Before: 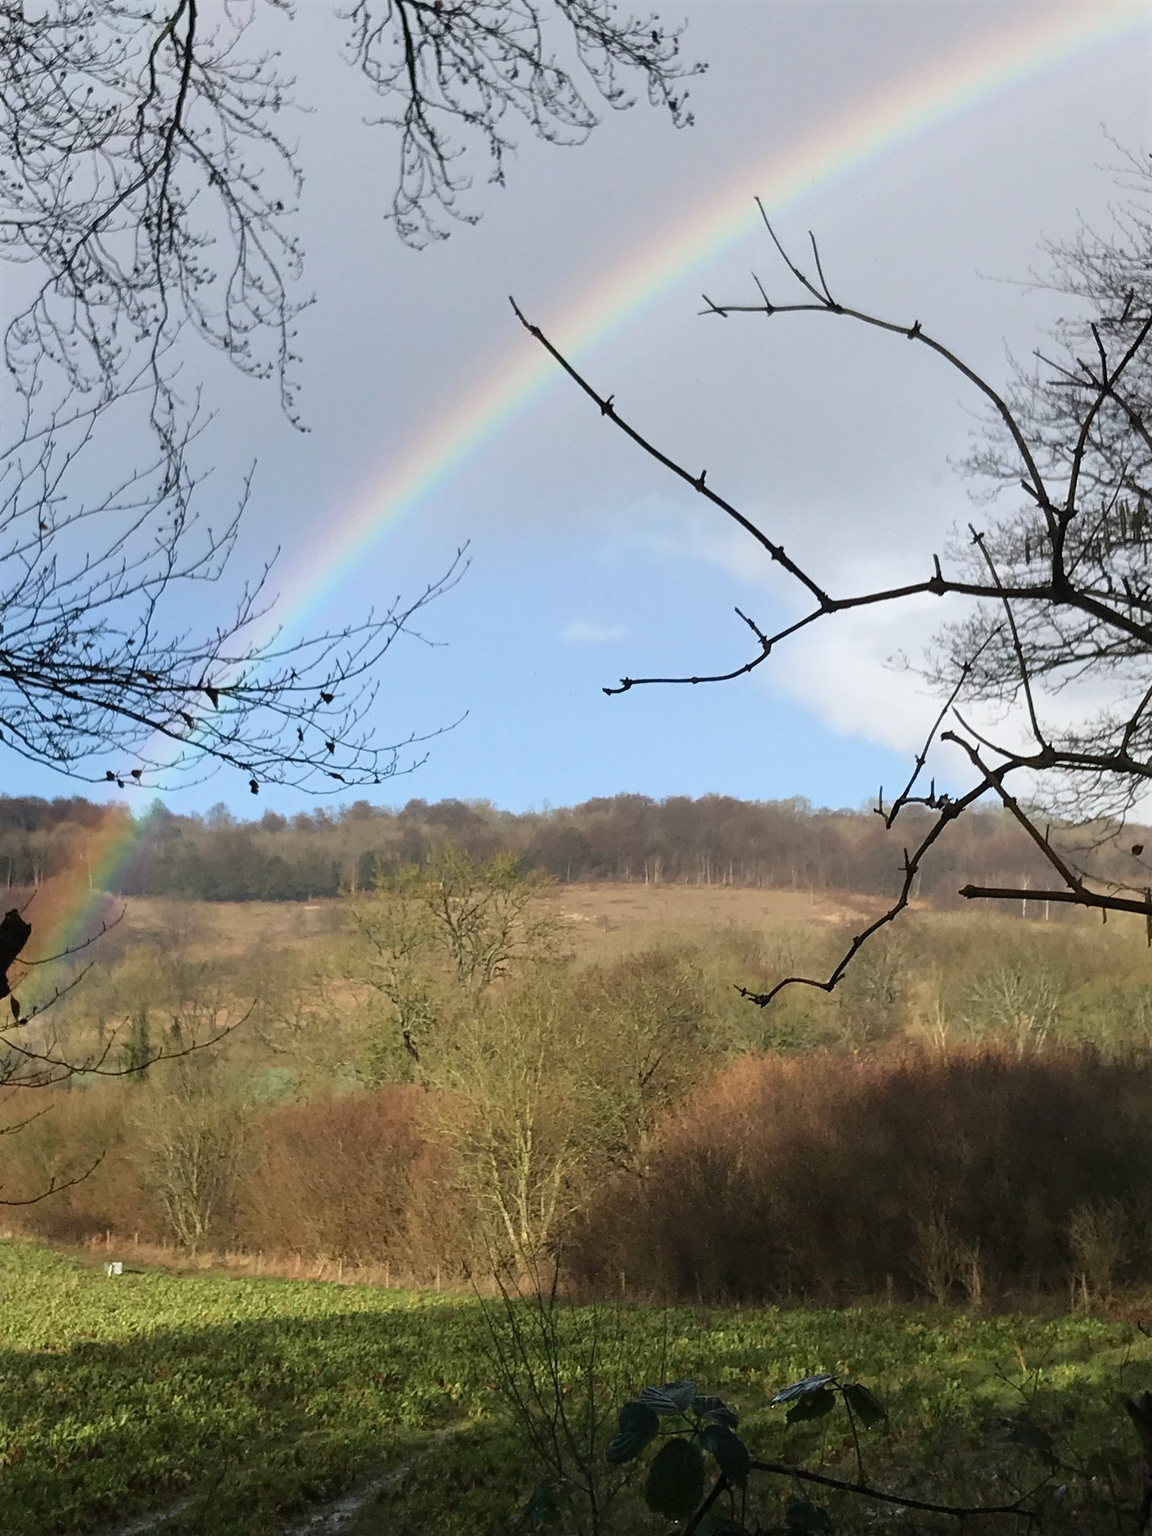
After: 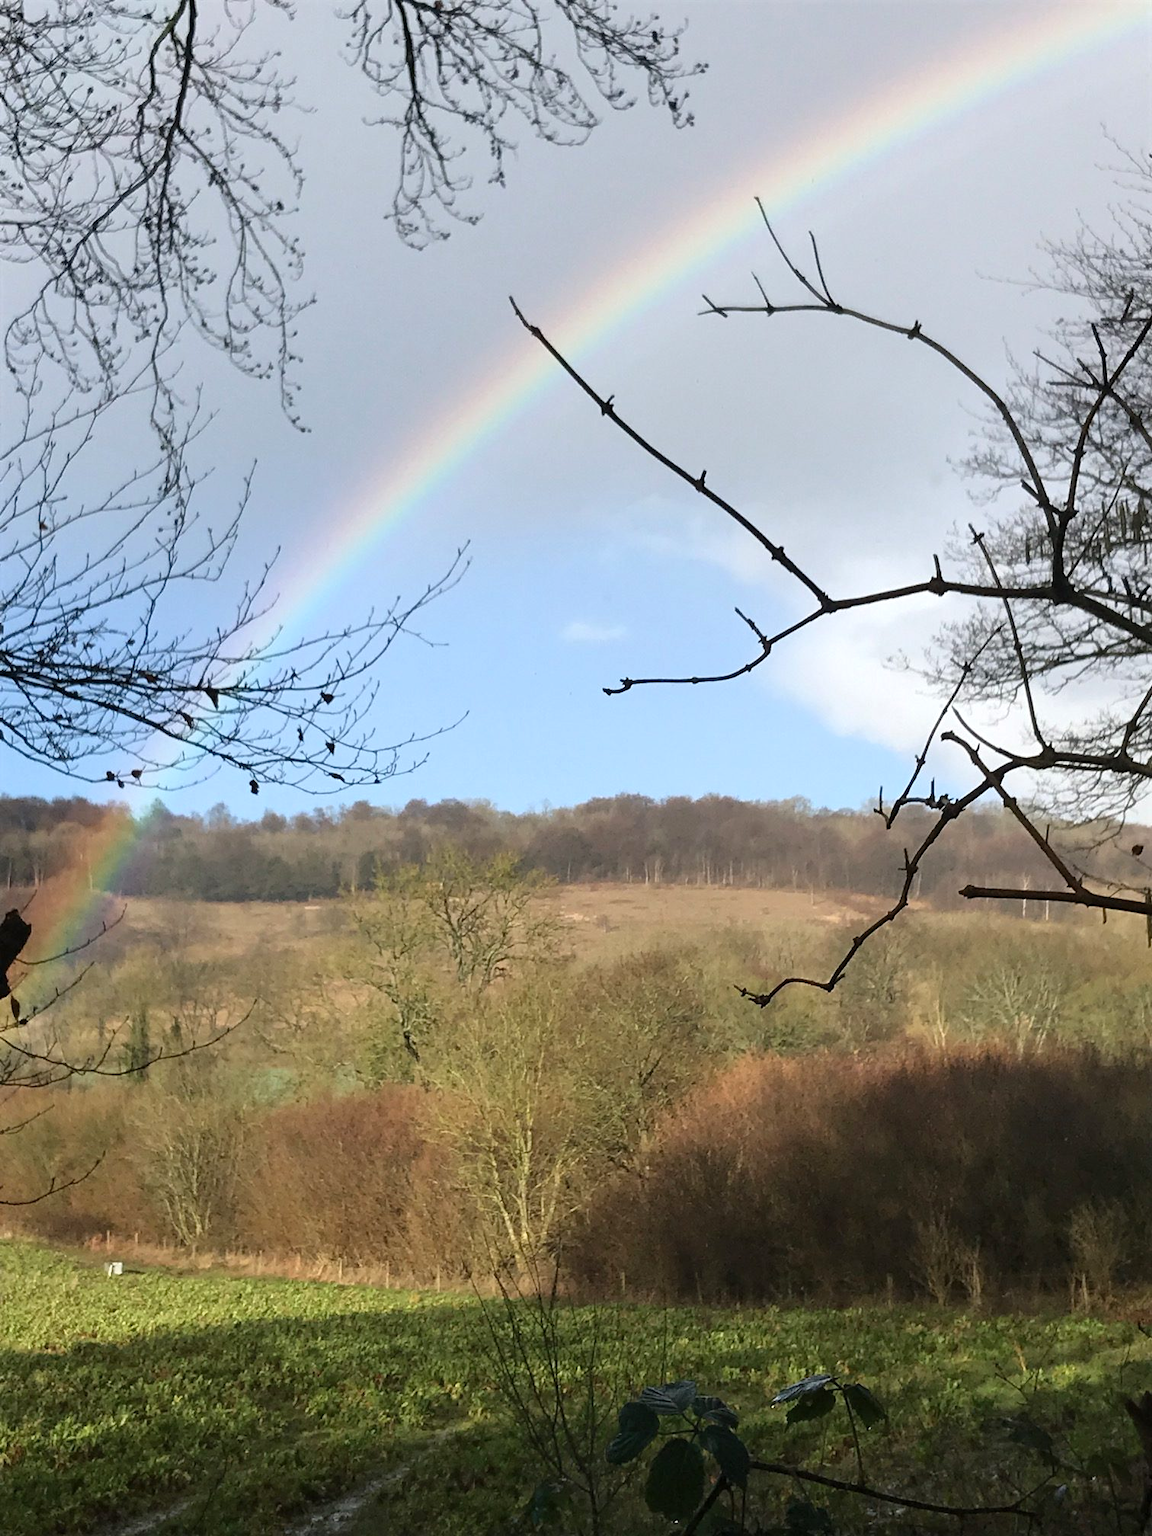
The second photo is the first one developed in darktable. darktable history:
exposure: exposure 0.196 EV, compensate highlight preservation false
